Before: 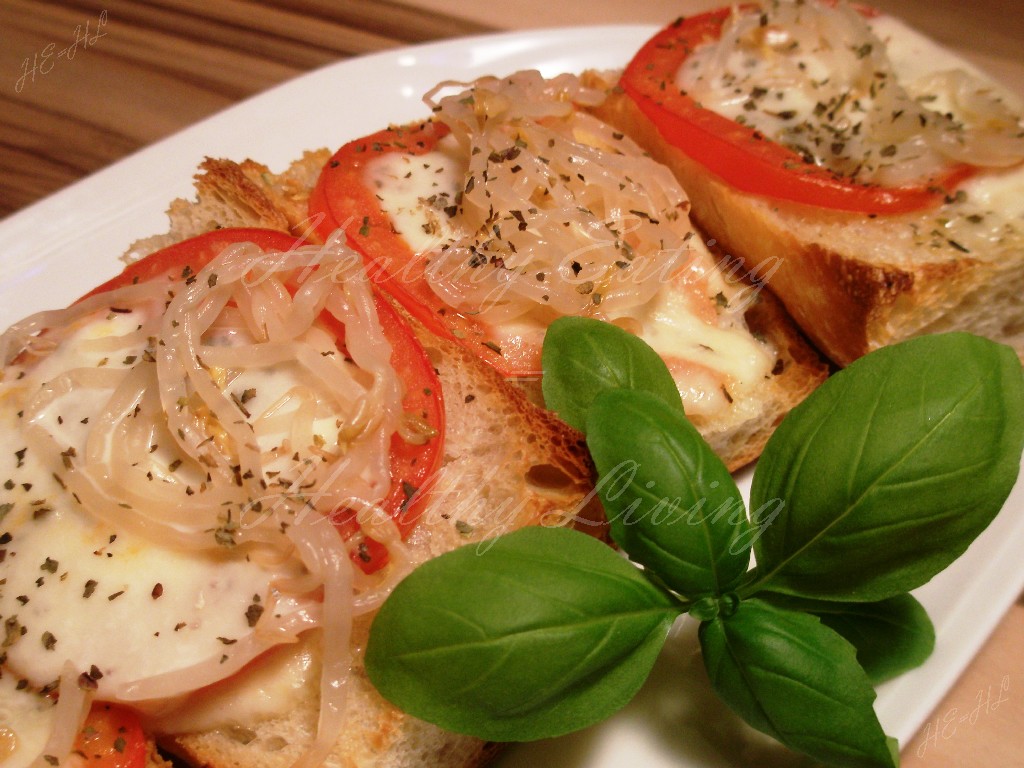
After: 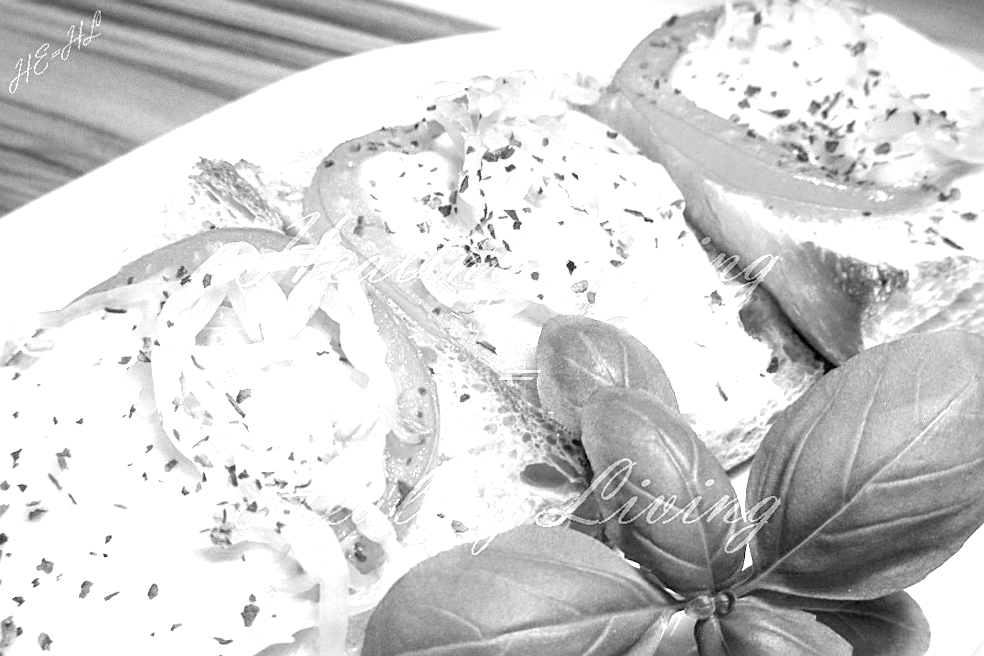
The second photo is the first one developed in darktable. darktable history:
crop and rotate: angle 0.2°, left 0.275%, right 3.127%, bottom 14.18%
color balance rgb: shadows lift › luminance 1%, shadows lift › chroma 0.2%, shadows lift › hue 20°, power › luminance 1%, power › chroma 0.4%, power › hue 34°, highlights gain › luminance 0.8%, highlights gain › chroma 0.4%, highlights gain › hue 44°, global offset › chroma 0.4%, global offset › hue 34°, white fulcrum 0.08 EV, linear chroma grading › shadows -7%, linear chroma grading › highlights -7%, linear chroma grading › global chroma -10%, linear chroma grading › mid-tones -8%, perceptual saturation grading › global saturation -28%, perceptual saturation grading › highlights -20%, perceptual saturation grading › mid-tones -24%, perceptual saturation grading › shadows -24%, perceptual brilliance grading › global brilliance -1%, perceptual brilliance grading › highlights -1%, perceptual brilliance grading › mid-tones -1%, perceptual brilliance grading › shadows -1%, global vibrance -17%, contrast -6%
sharpen: on, module defaults
exposure: black level correction 0, exposure 1.741 EV, compensate exposure bias true, compensate highlight preservation false
monochrome: on, module defaults
local contrast: on, module defaults
rgb levels: levels [[0.013, 0.434, 0.89], [0, 0.5, 1], [0, 0.5, 1]]
